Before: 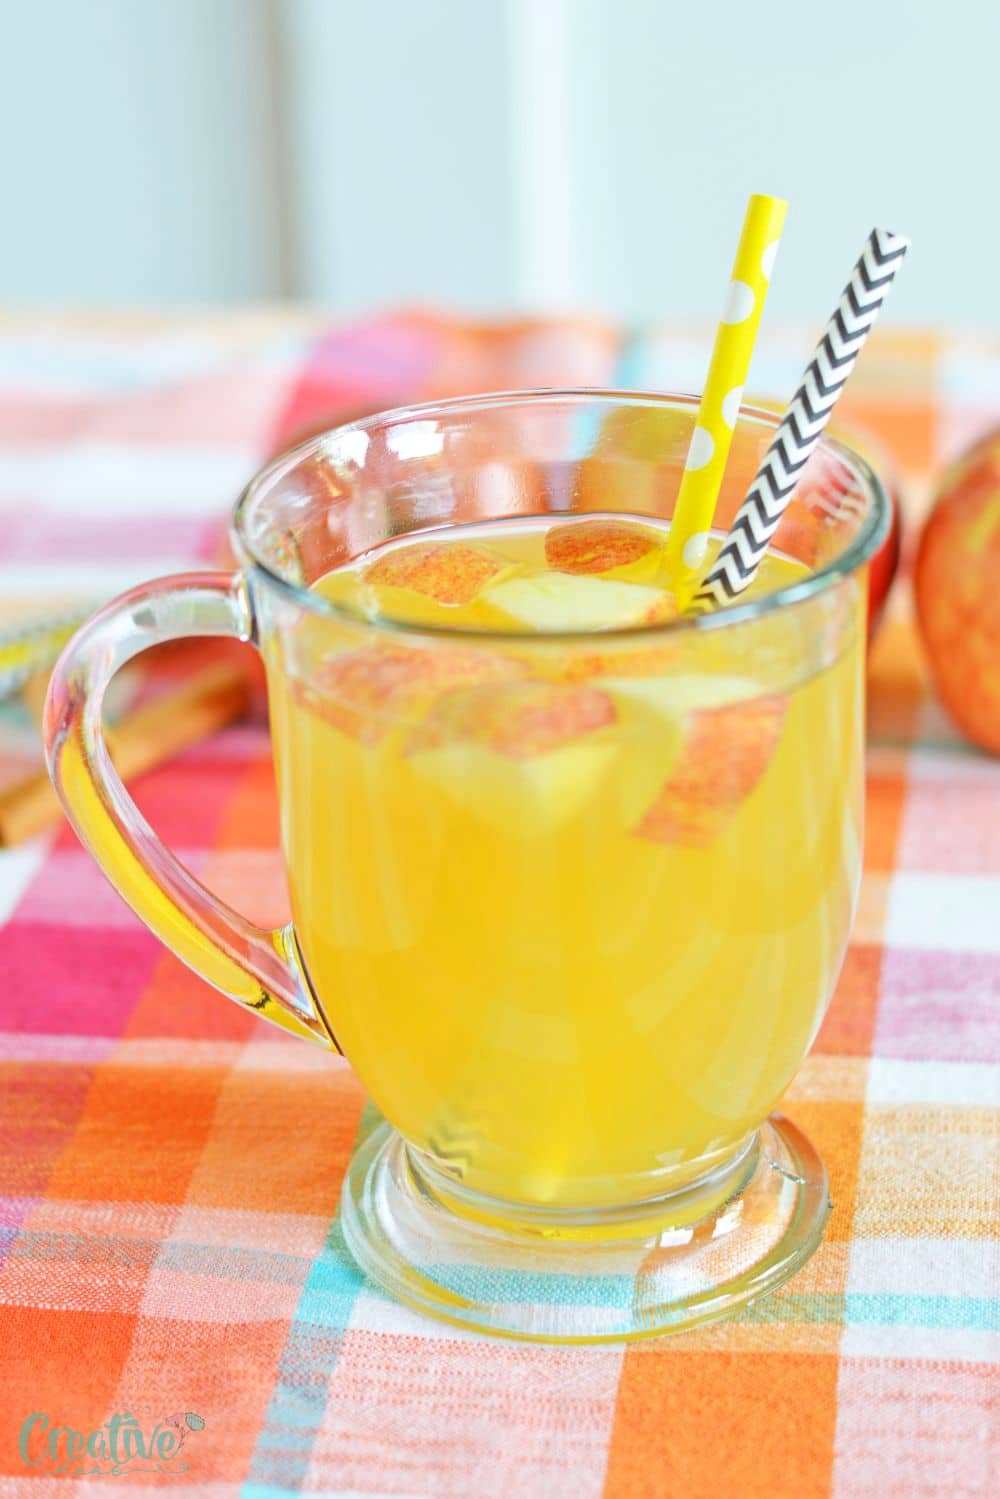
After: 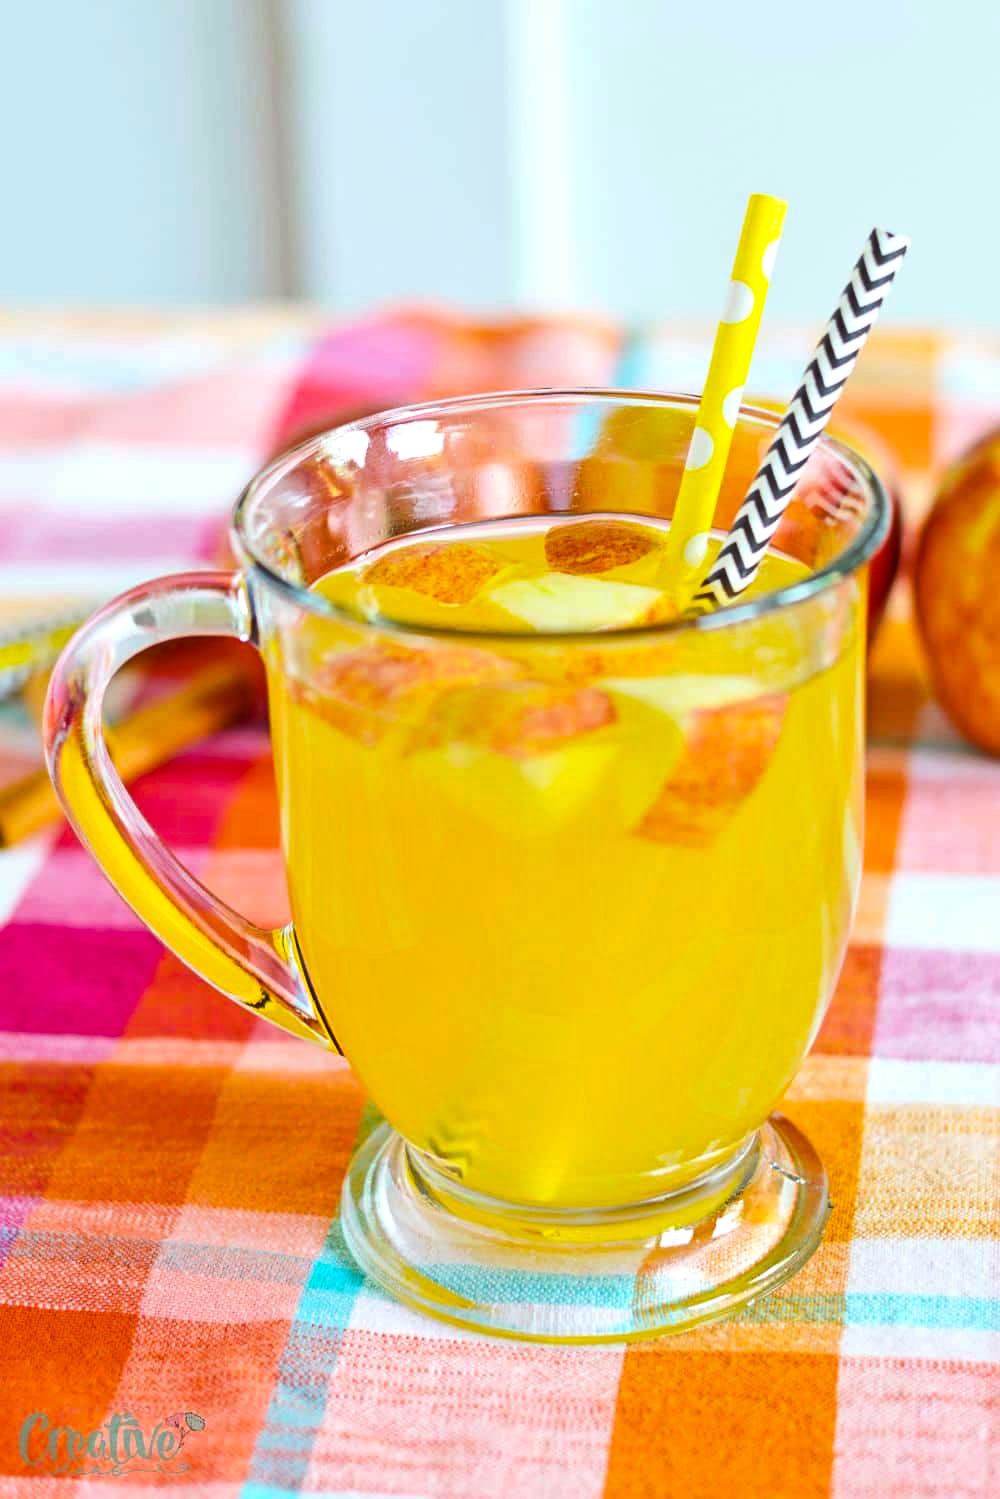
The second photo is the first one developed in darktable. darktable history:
sharpen: amount 0.205
color balance rgb: power › luminance -7.626%, power › chroma 1.319%, power › hue 330.38°, linear chroma grading › global chroma 14.984%, perceptual saturation grading › global saturation 30.167%, perceptual brilliance grading › highlights 3.894%, perceptual brilliance grading › mid-tones -17.58%, perceptual brilliance grading › shadows -40.915%
